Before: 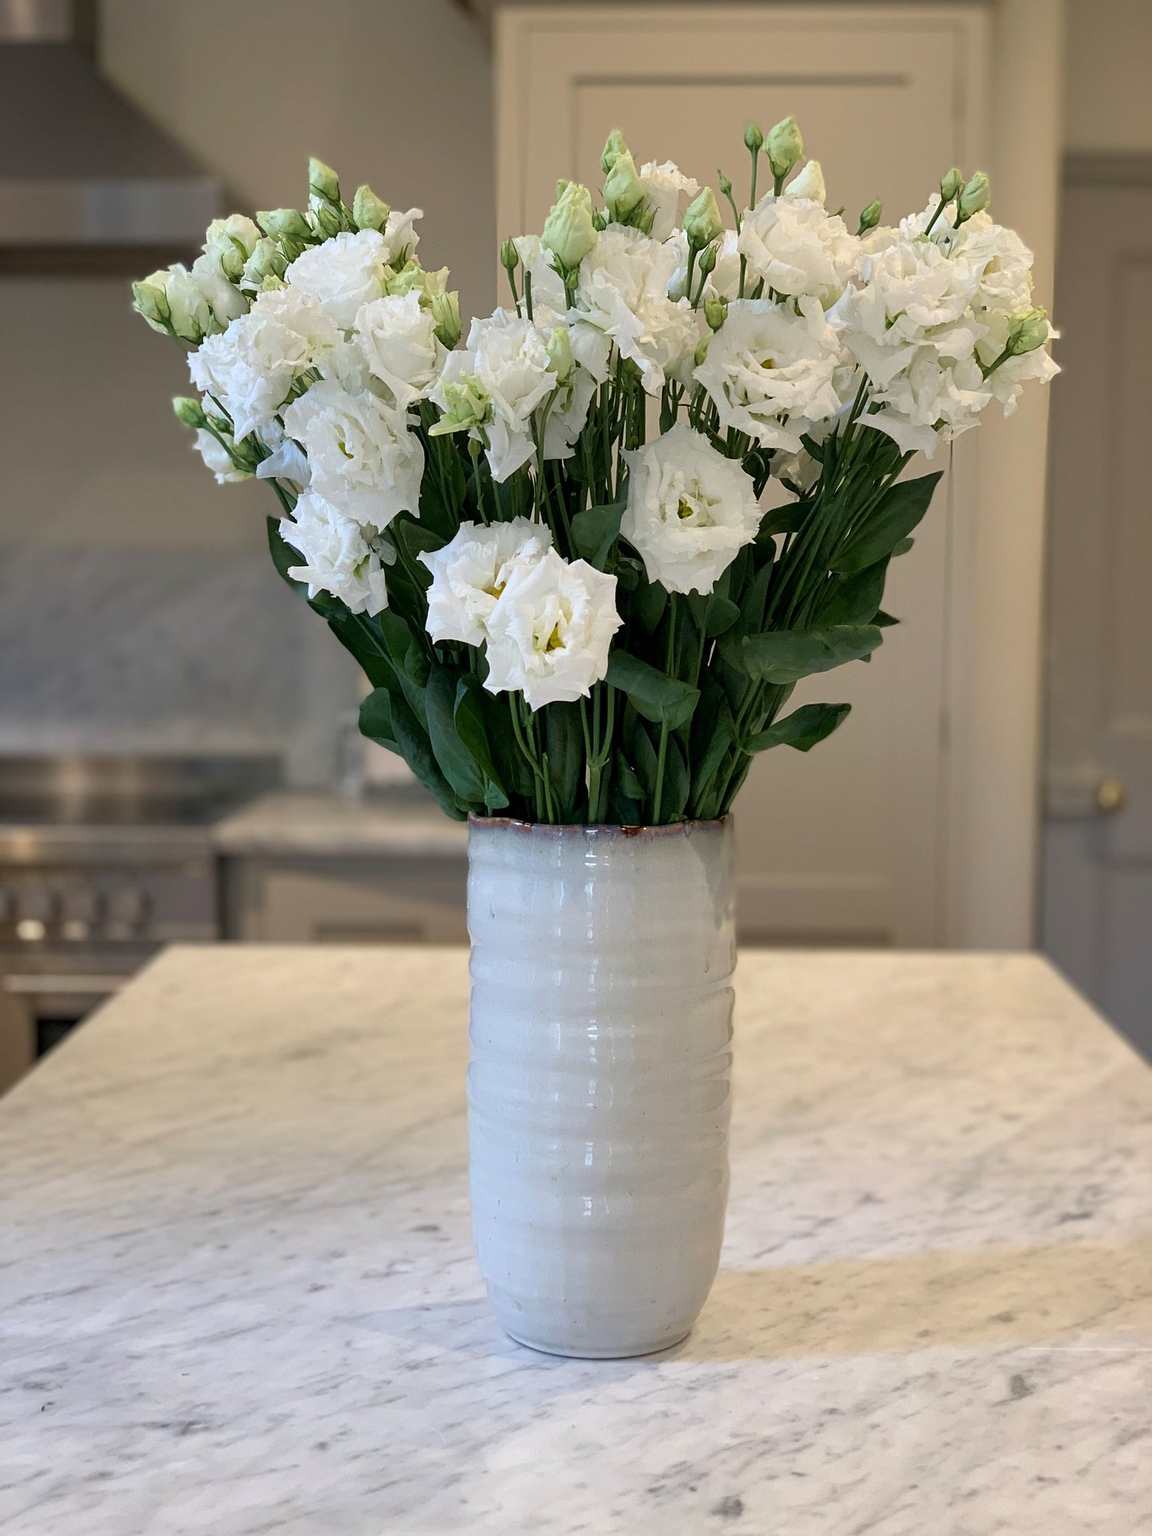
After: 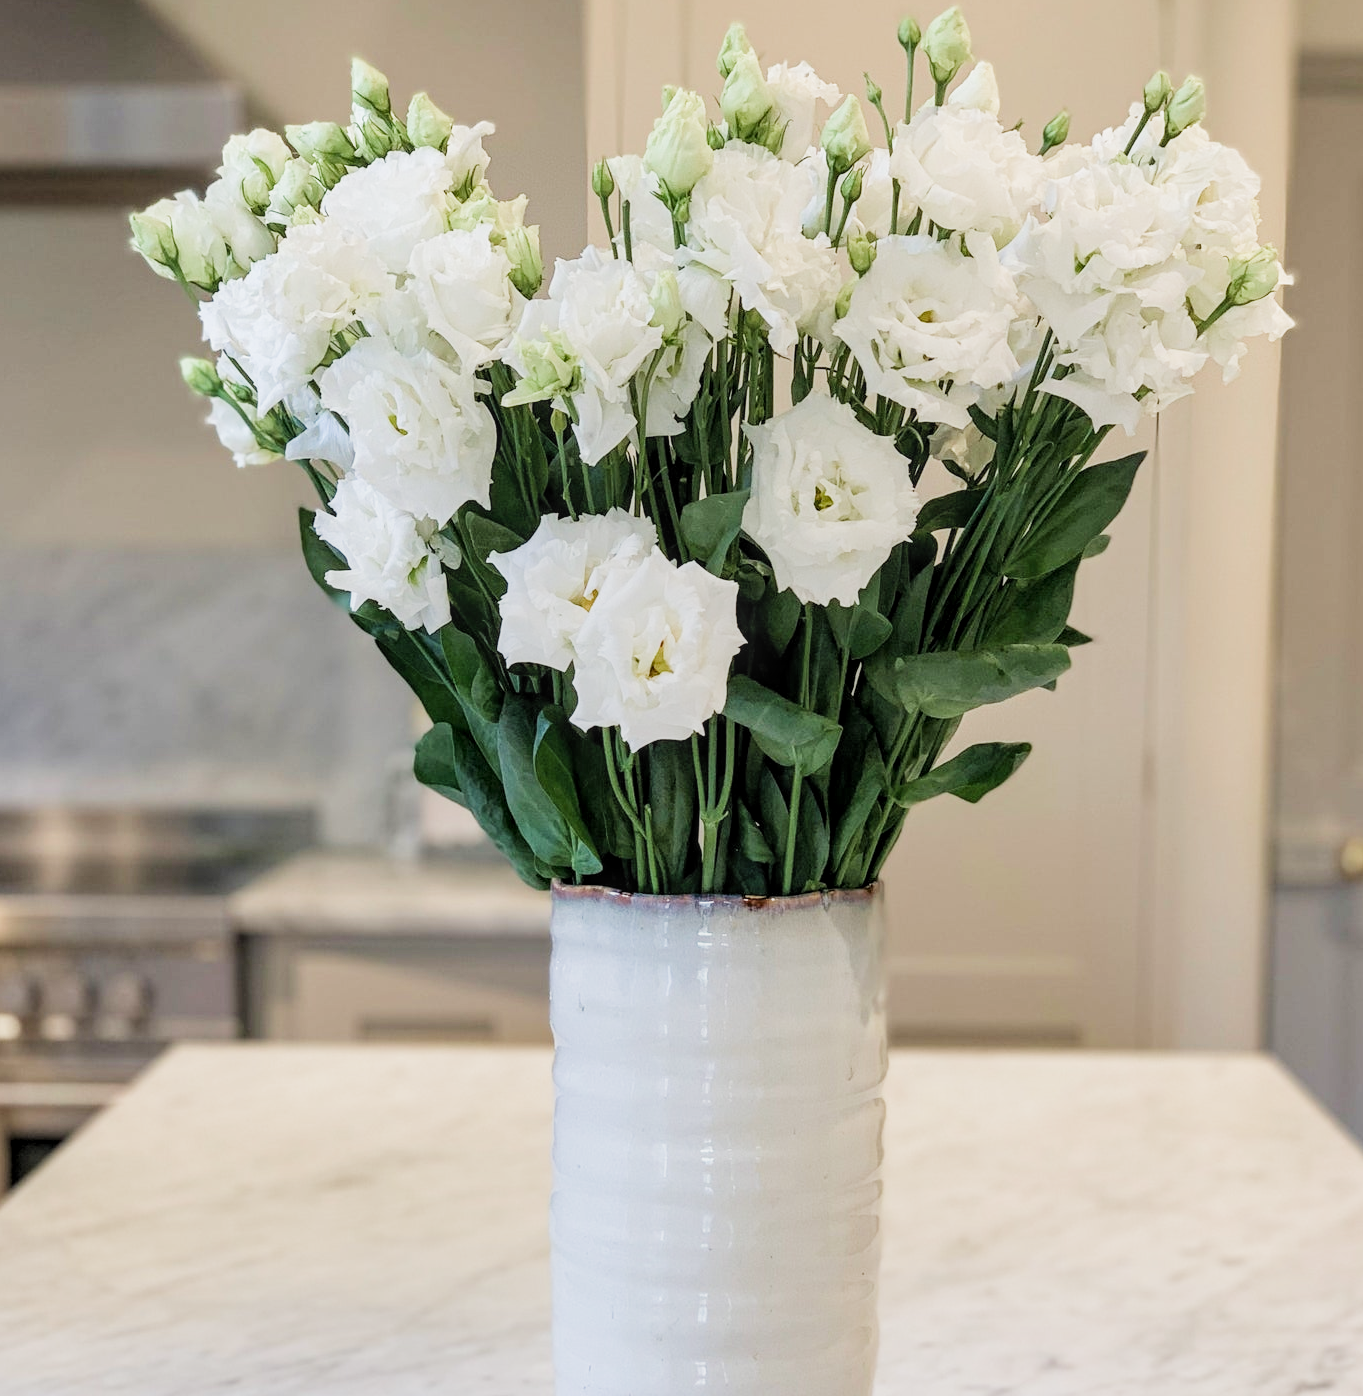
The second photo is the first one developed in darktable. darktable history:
local contrast: on, module defaults
filmic rgb: black relative exposure -7.65 EV, white relative exposure 4.56 EV, hardness 3.61, color science v5 (2021), contrast in shadows safe, contrast in highlights safe
crop: left 2.502%, top 7.272%, right 3.157%, bottom 20.266%
exposure: exposure 1.231 EV, compensate exposure bias true, compensate highlight preservation false
